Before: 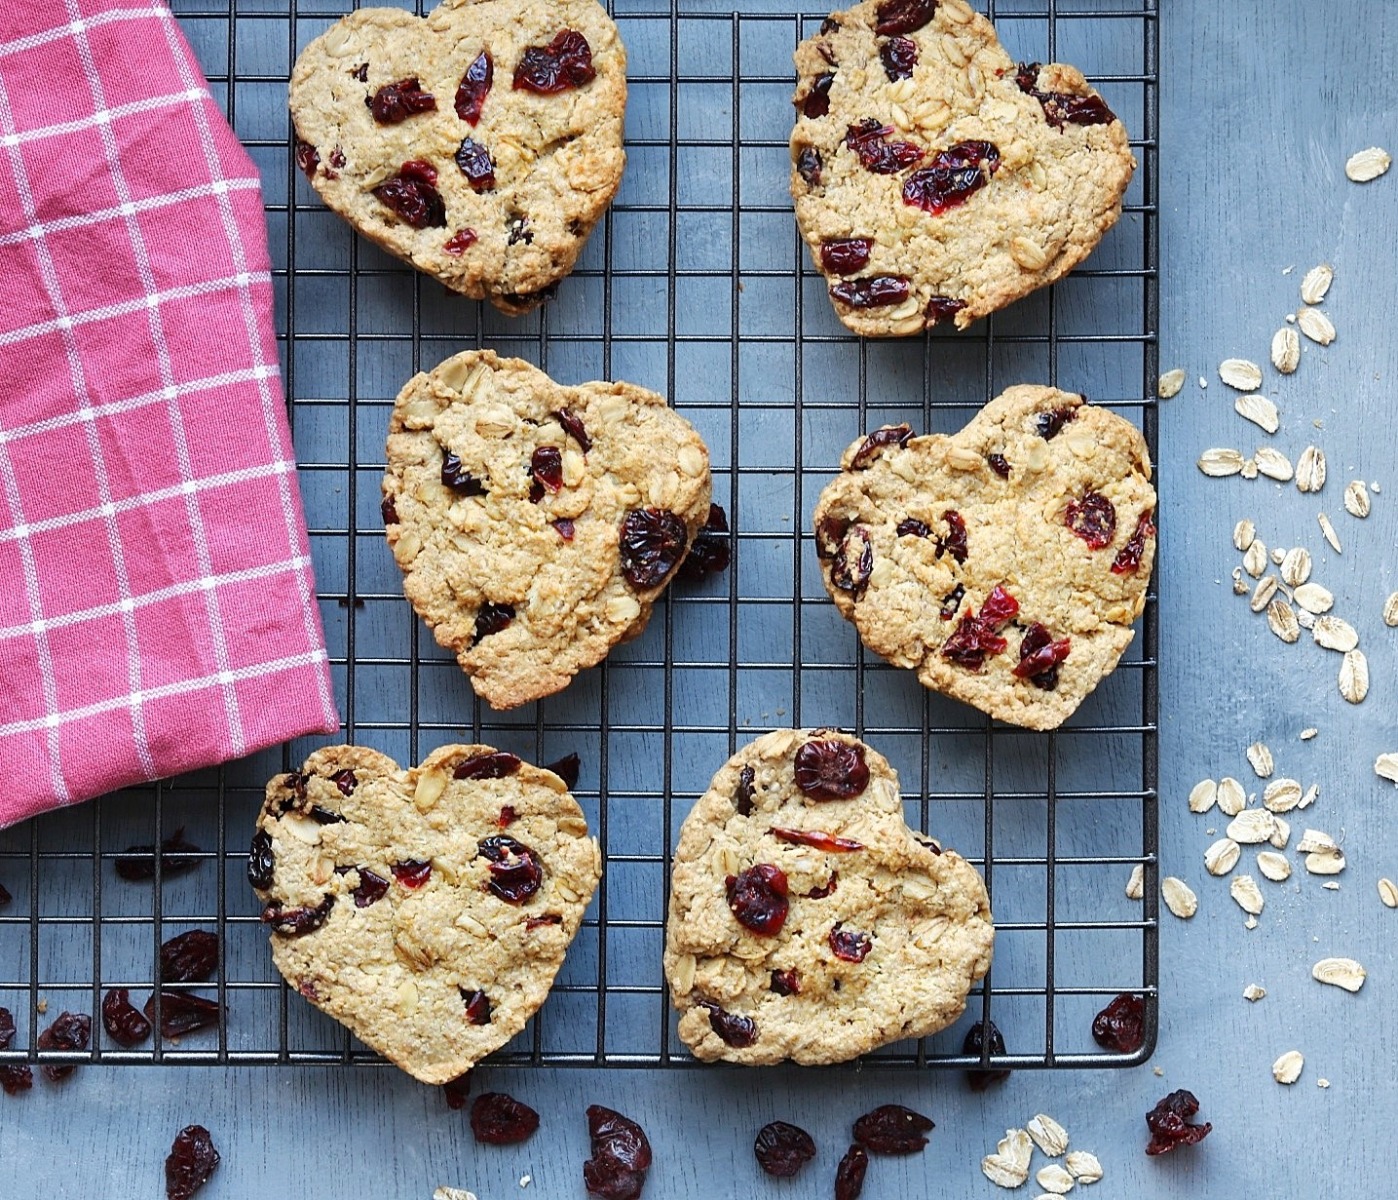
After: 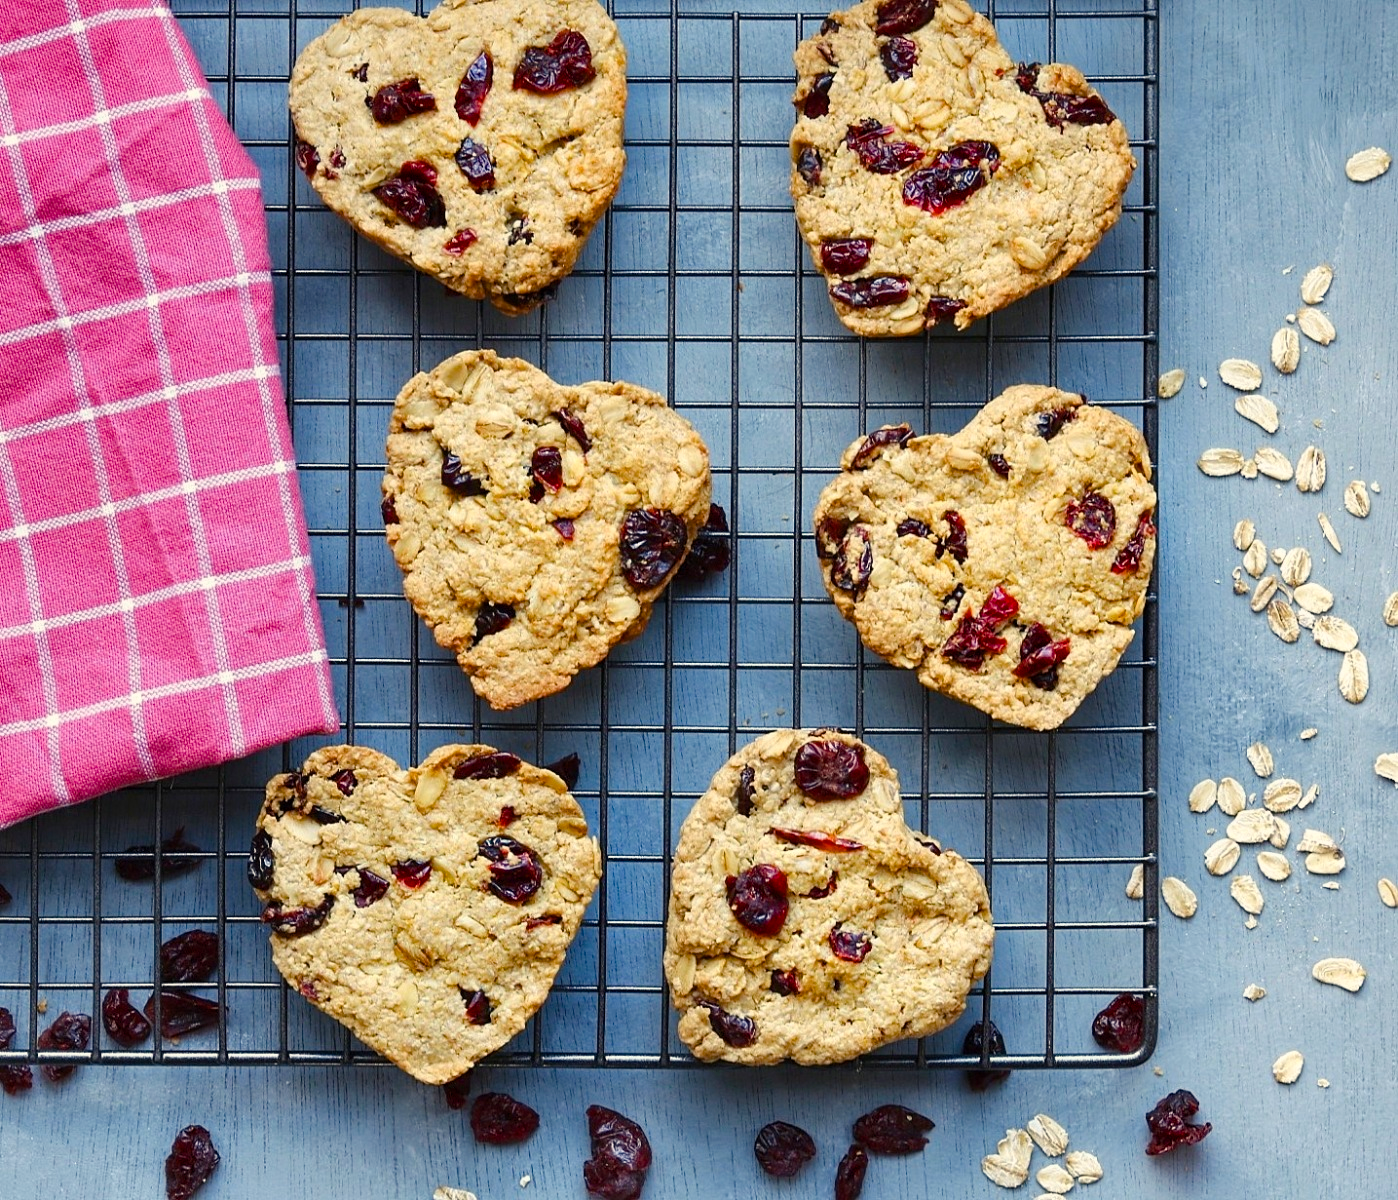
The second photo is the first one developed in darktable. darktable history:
color balance rgb: highlights gain › chroma 3.085%, highlights gain › hue 78.11°, perceptual saturation grading › global saturation 34.776%, perceptual saturation grading › highlights -25.093%, perceptual saturation grading › shadows 25.1%
